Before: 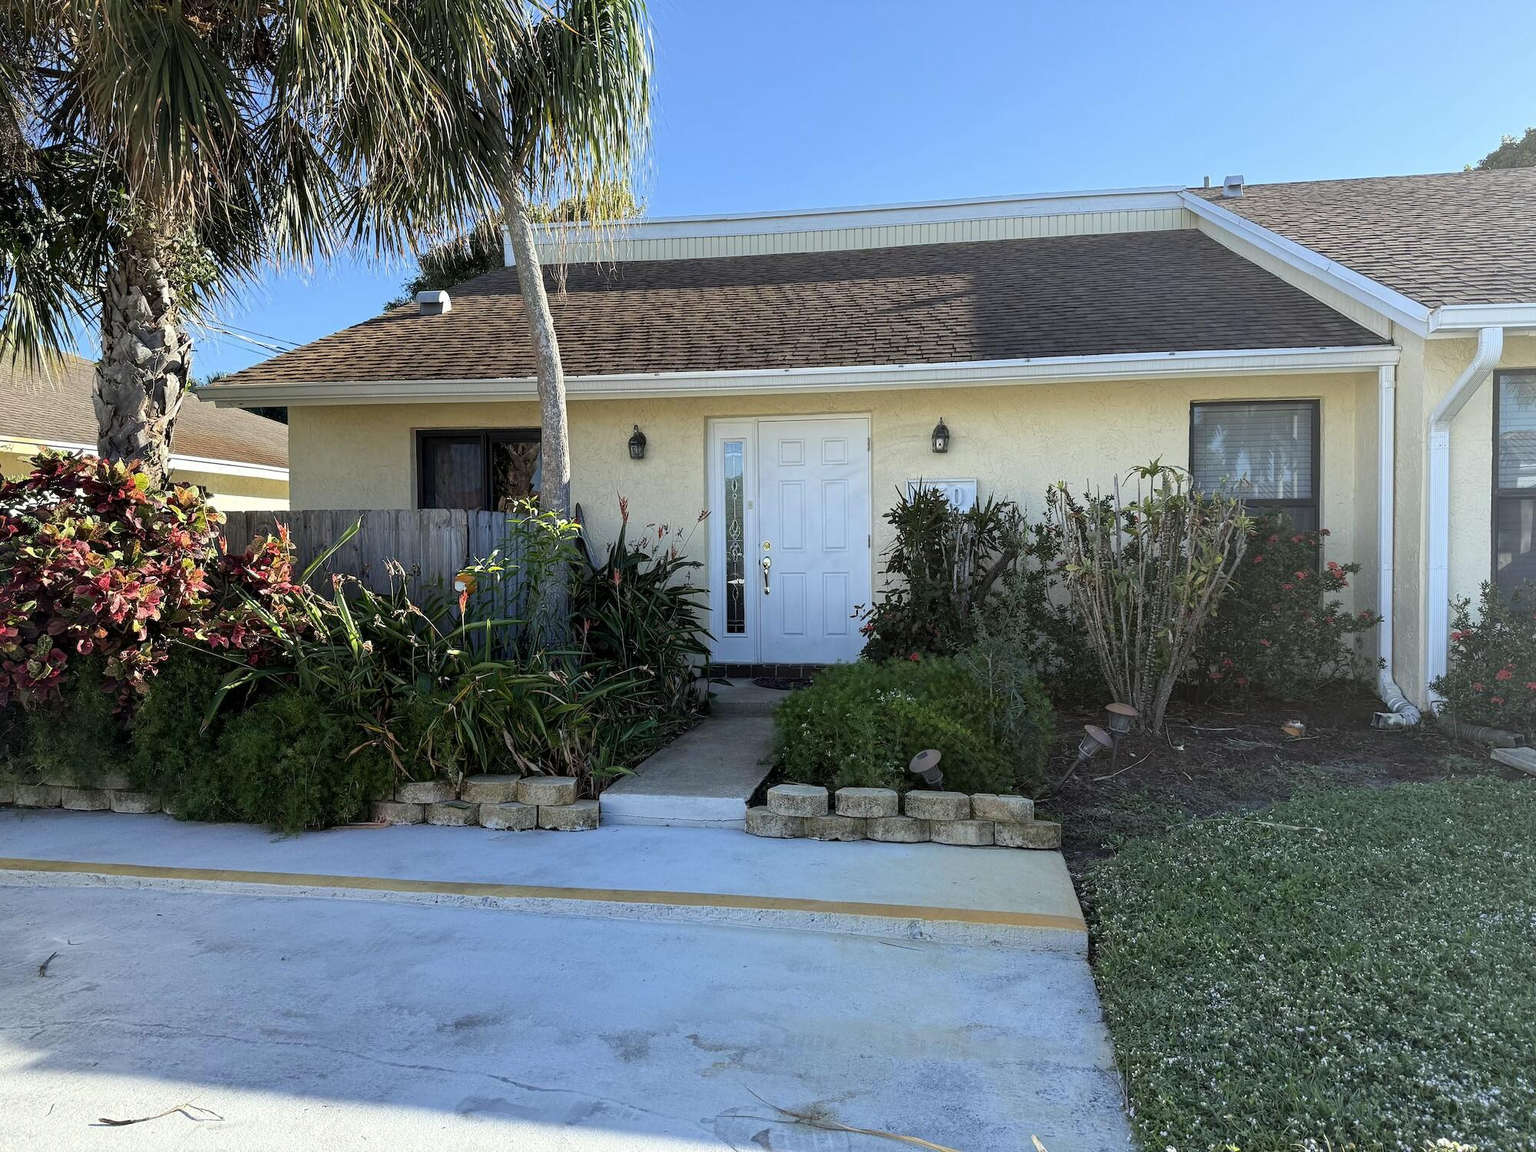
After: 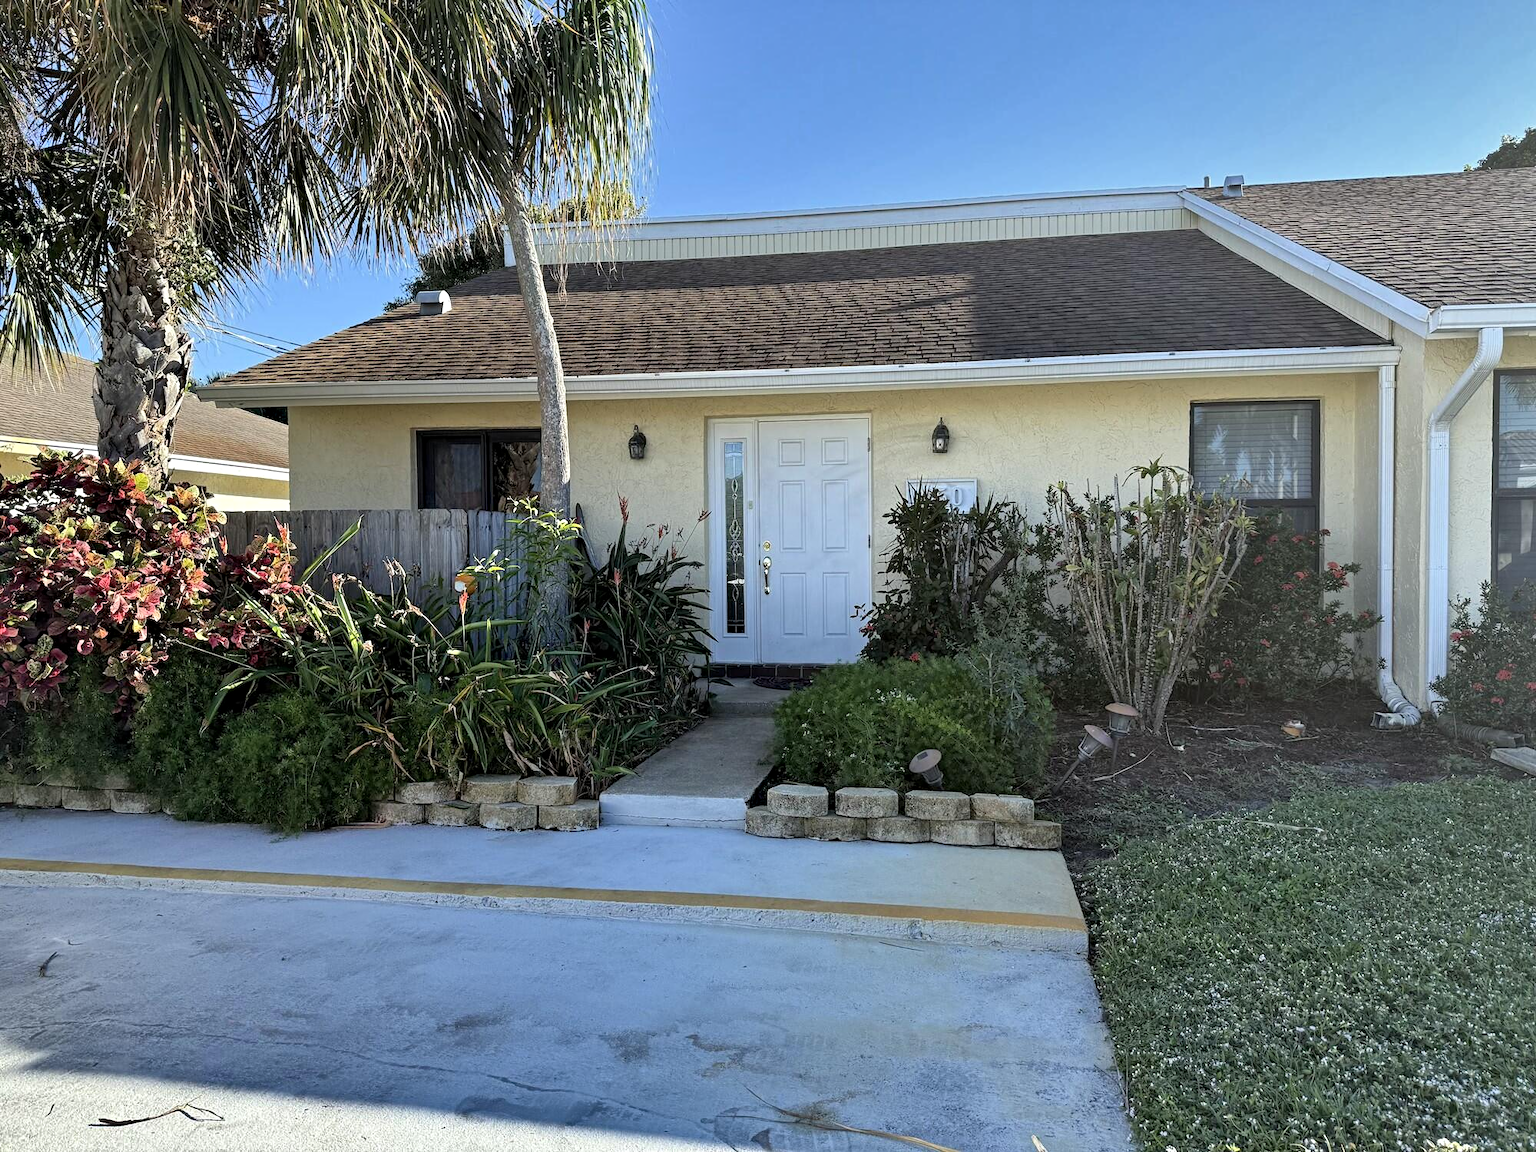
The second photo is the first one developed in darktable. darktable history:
shadows and highlights: radius 101.05, shadows 50.38, highlights -63.91, soften with gaussian
contrast equalizer: y [[0.5, 0.504, 0.515, 0.527, 0.535, 0.534], [0.5 ×6], [0.491, 0.387, 0.179, 0.068, 0.068, 0.068], [0 ×5, 0.023], [0 ×6]]
